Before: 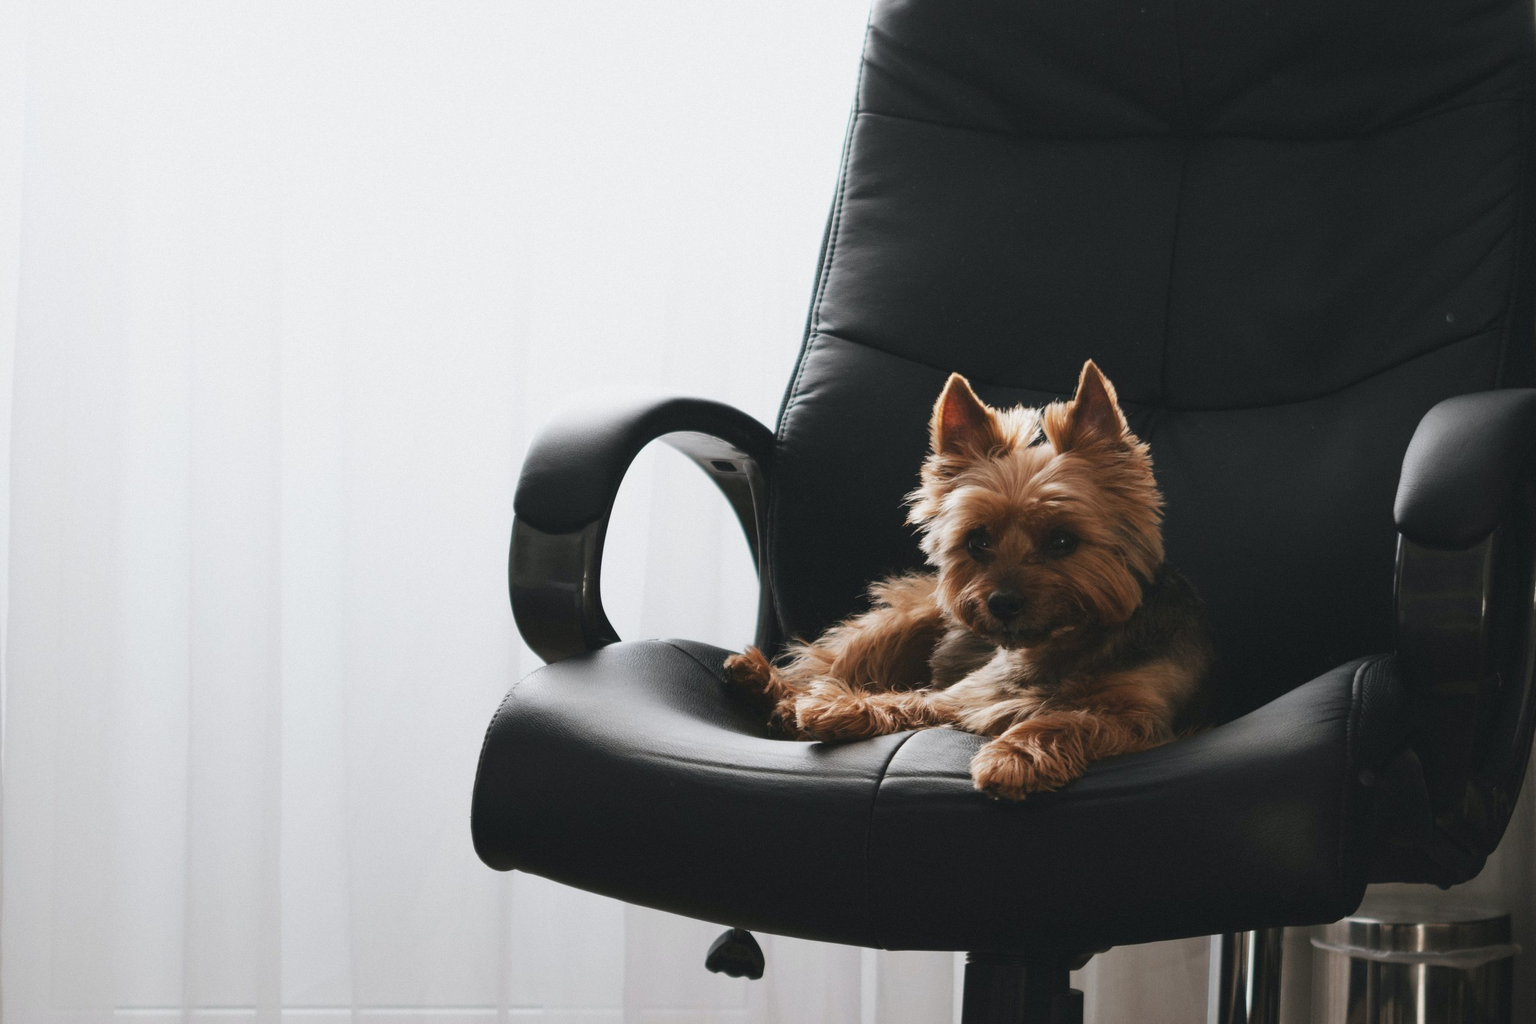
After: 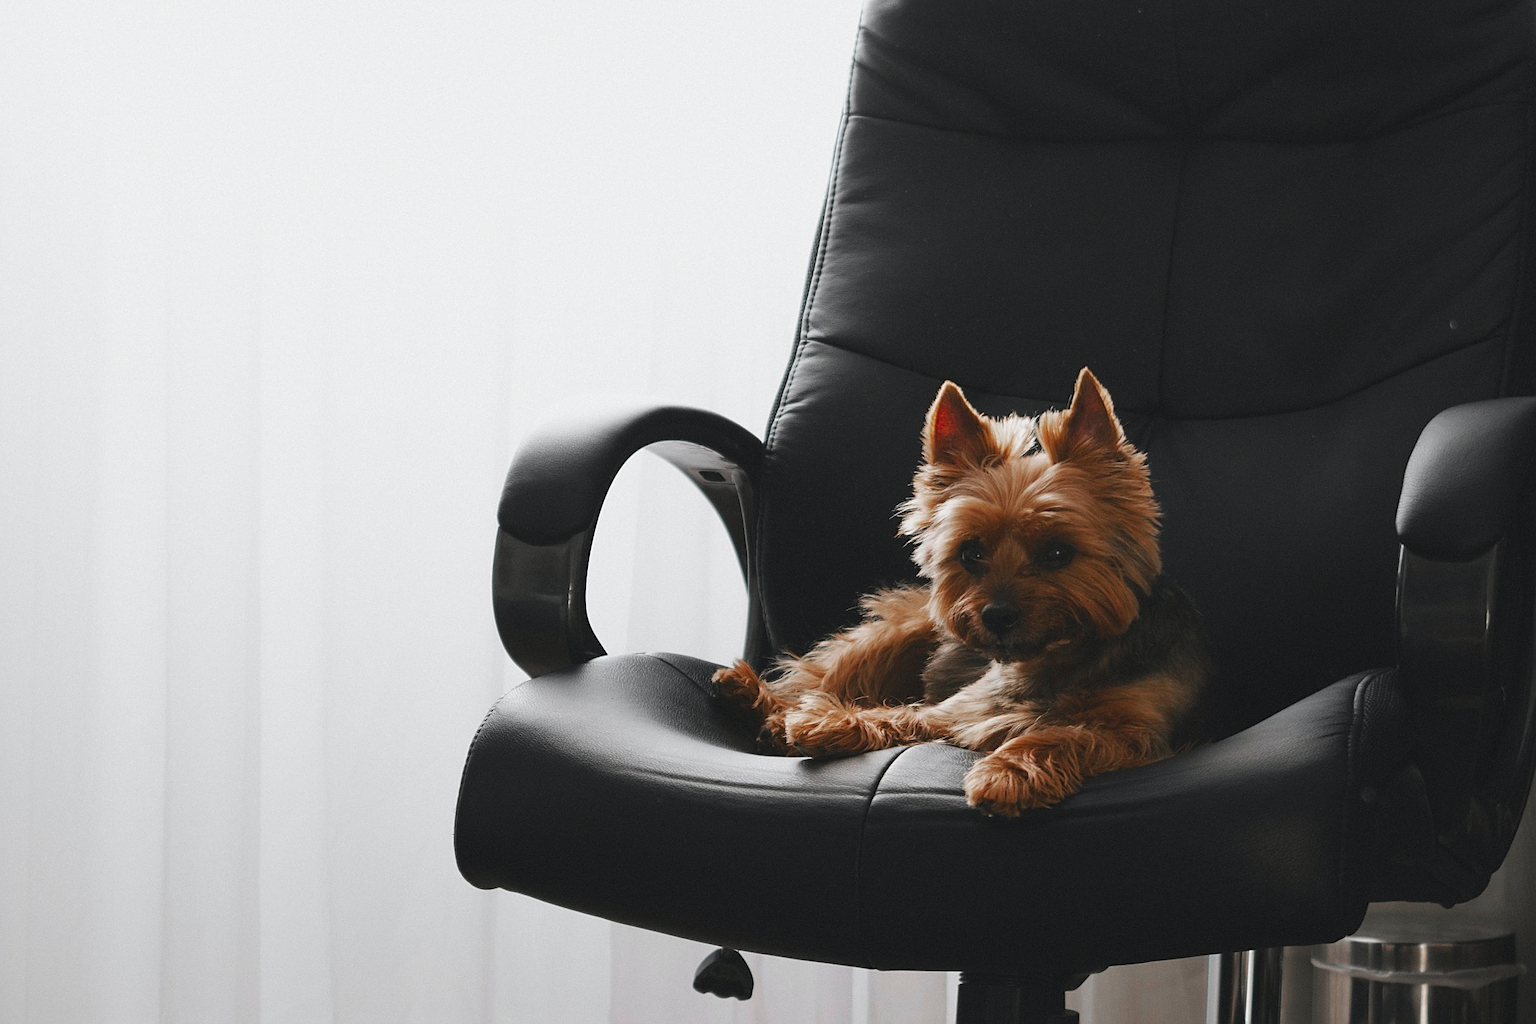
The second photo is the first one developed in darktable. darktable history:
crop: left 1.743%, right 0.268%, bottom 2.011%
sharpen: on, module defaults
color zones: curves: ch0 [(0, 0.48) (0.209, 0.398) (0.305, 0.332) (0.429, 0.493) (0.571, 0.5) (0.714, 0.5) (0.857, 0.5) (1, 0.48)]; ch1 [(0, 0.736) (0.143, 0.625) (0.225, 0.371) (0.429, 0.256) (0.571, 0.241) (0.714, 0.213) (0.857, 0.48) (1, 0.736)]; ch2 [(0, 0.448) (0.143, 0.498) (0.286, 0.5) (0.429, 0.5) (0.571, 0.5) (0.714, 0.5) (0.857, 0.5) (1, 0.448)]
